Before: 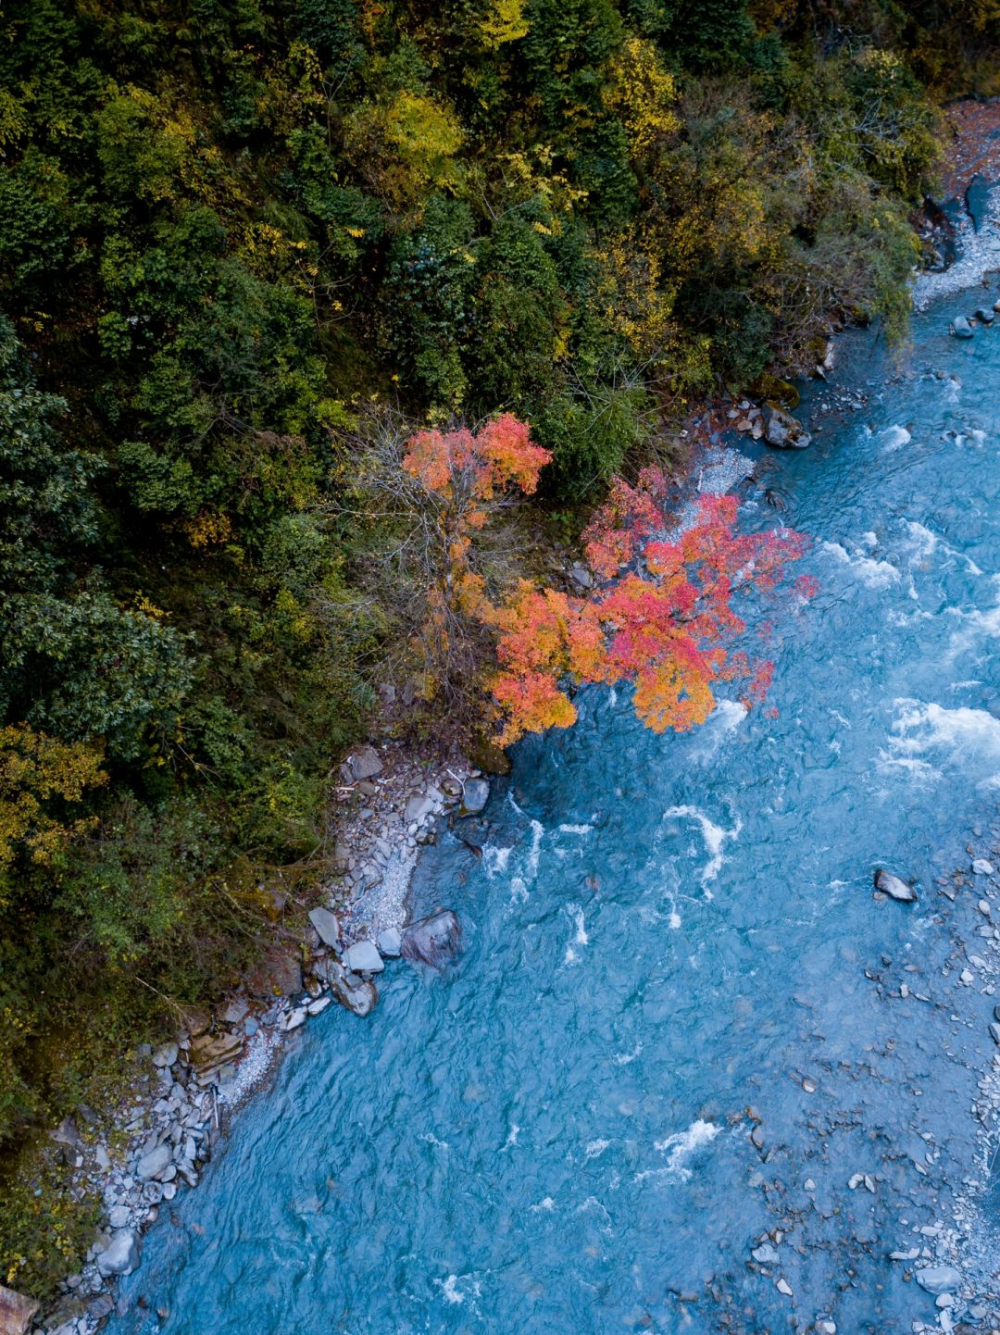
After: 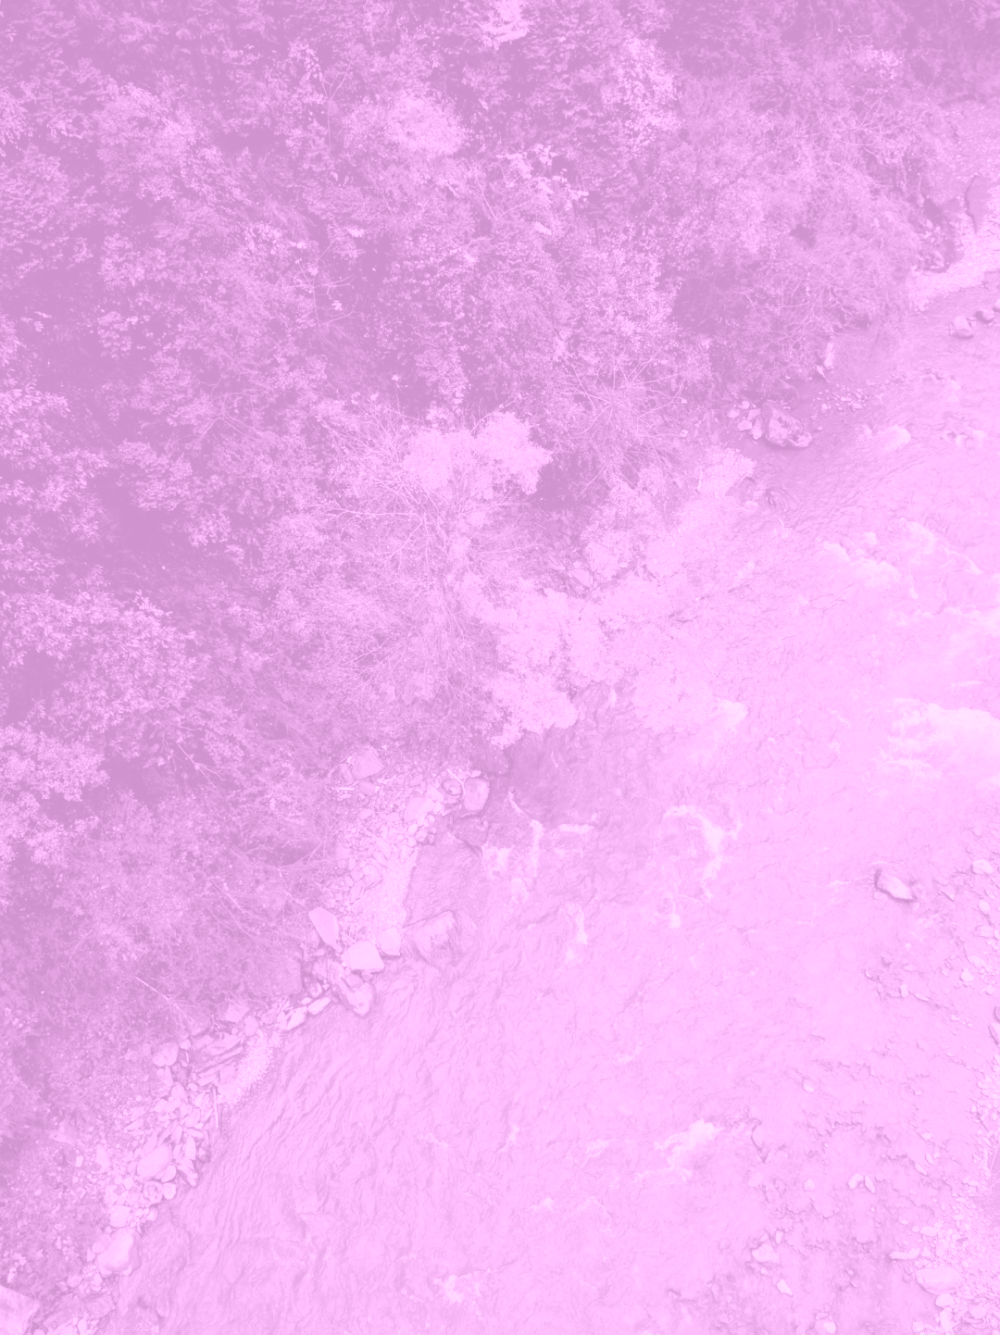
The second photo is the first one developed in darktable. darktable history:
white balance: red 1.127, blue 0.943
colorize: hue 331.2°, saturation 75%, source mix 30.28%, lightness 70.52%, version 1
